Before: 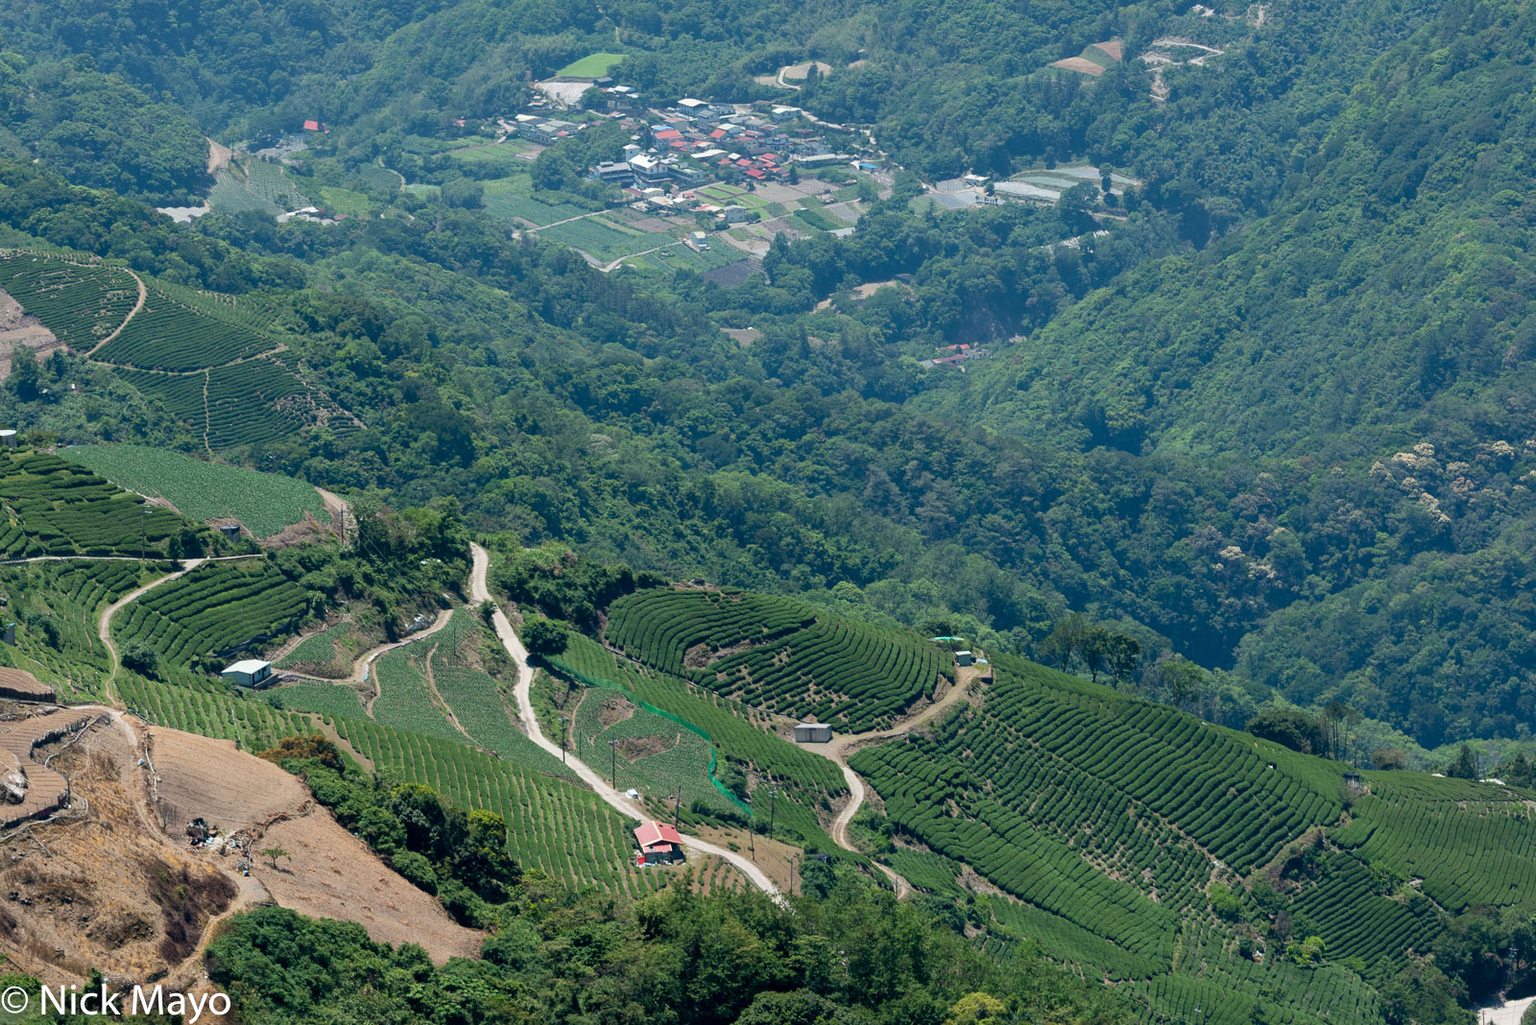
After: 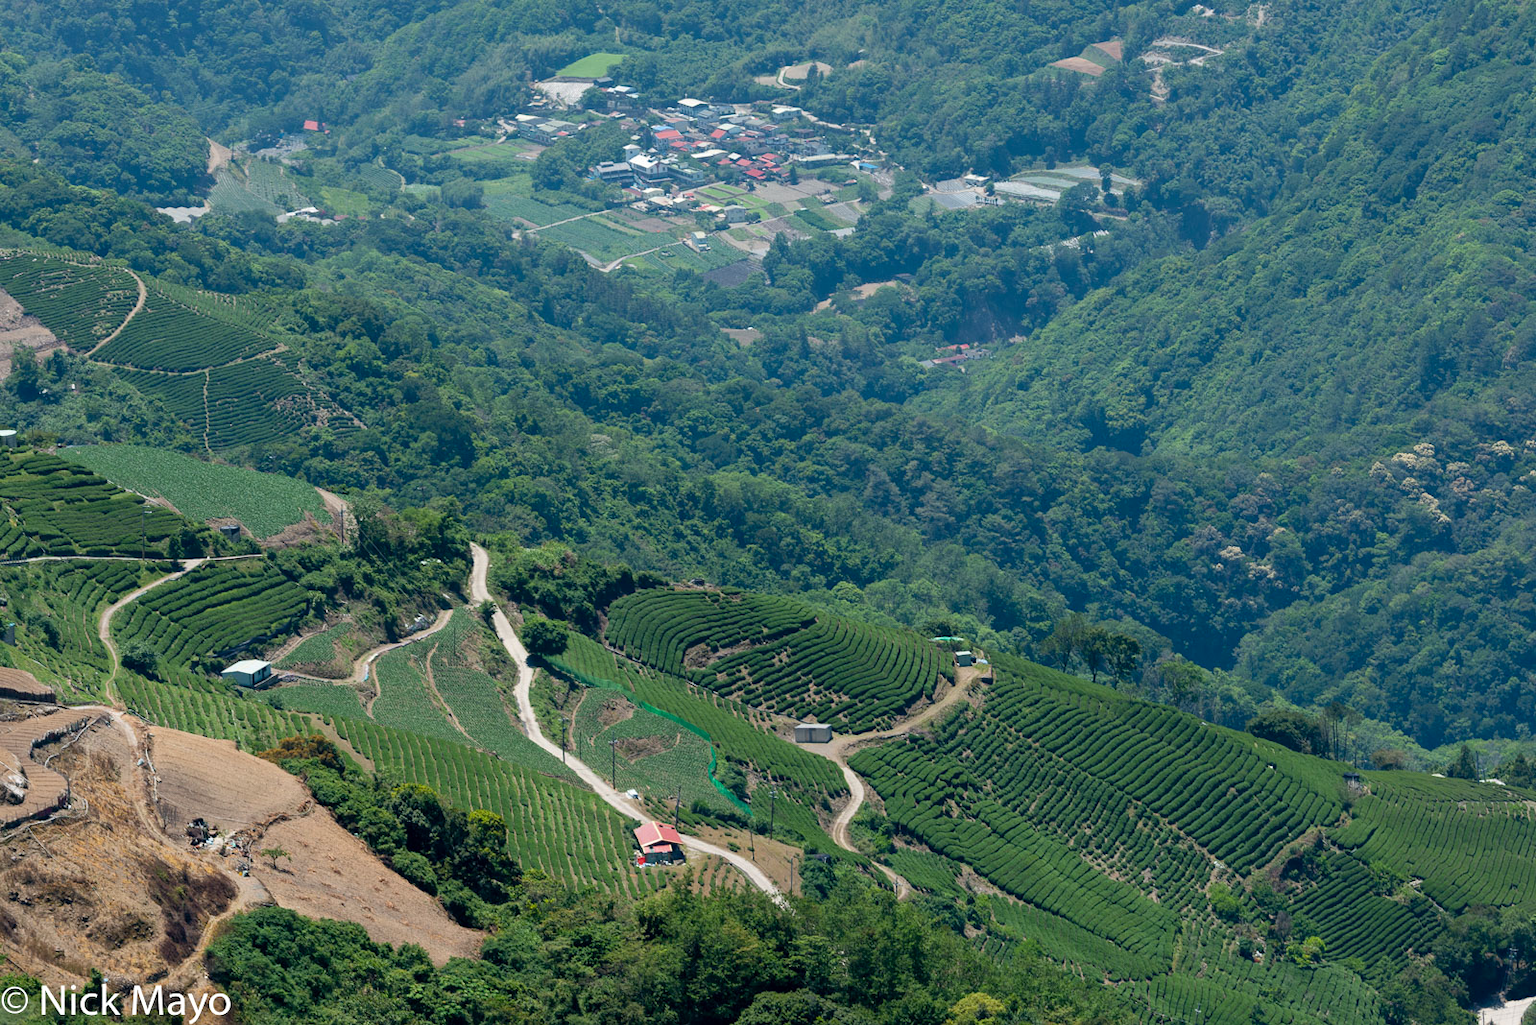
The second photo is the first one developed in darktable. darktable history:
tone equalizer: on, module defaults
color balance rgb: perceptual saturation grading › global saturation 7.165%, perceptual saturation grading › shadows 4.105%
